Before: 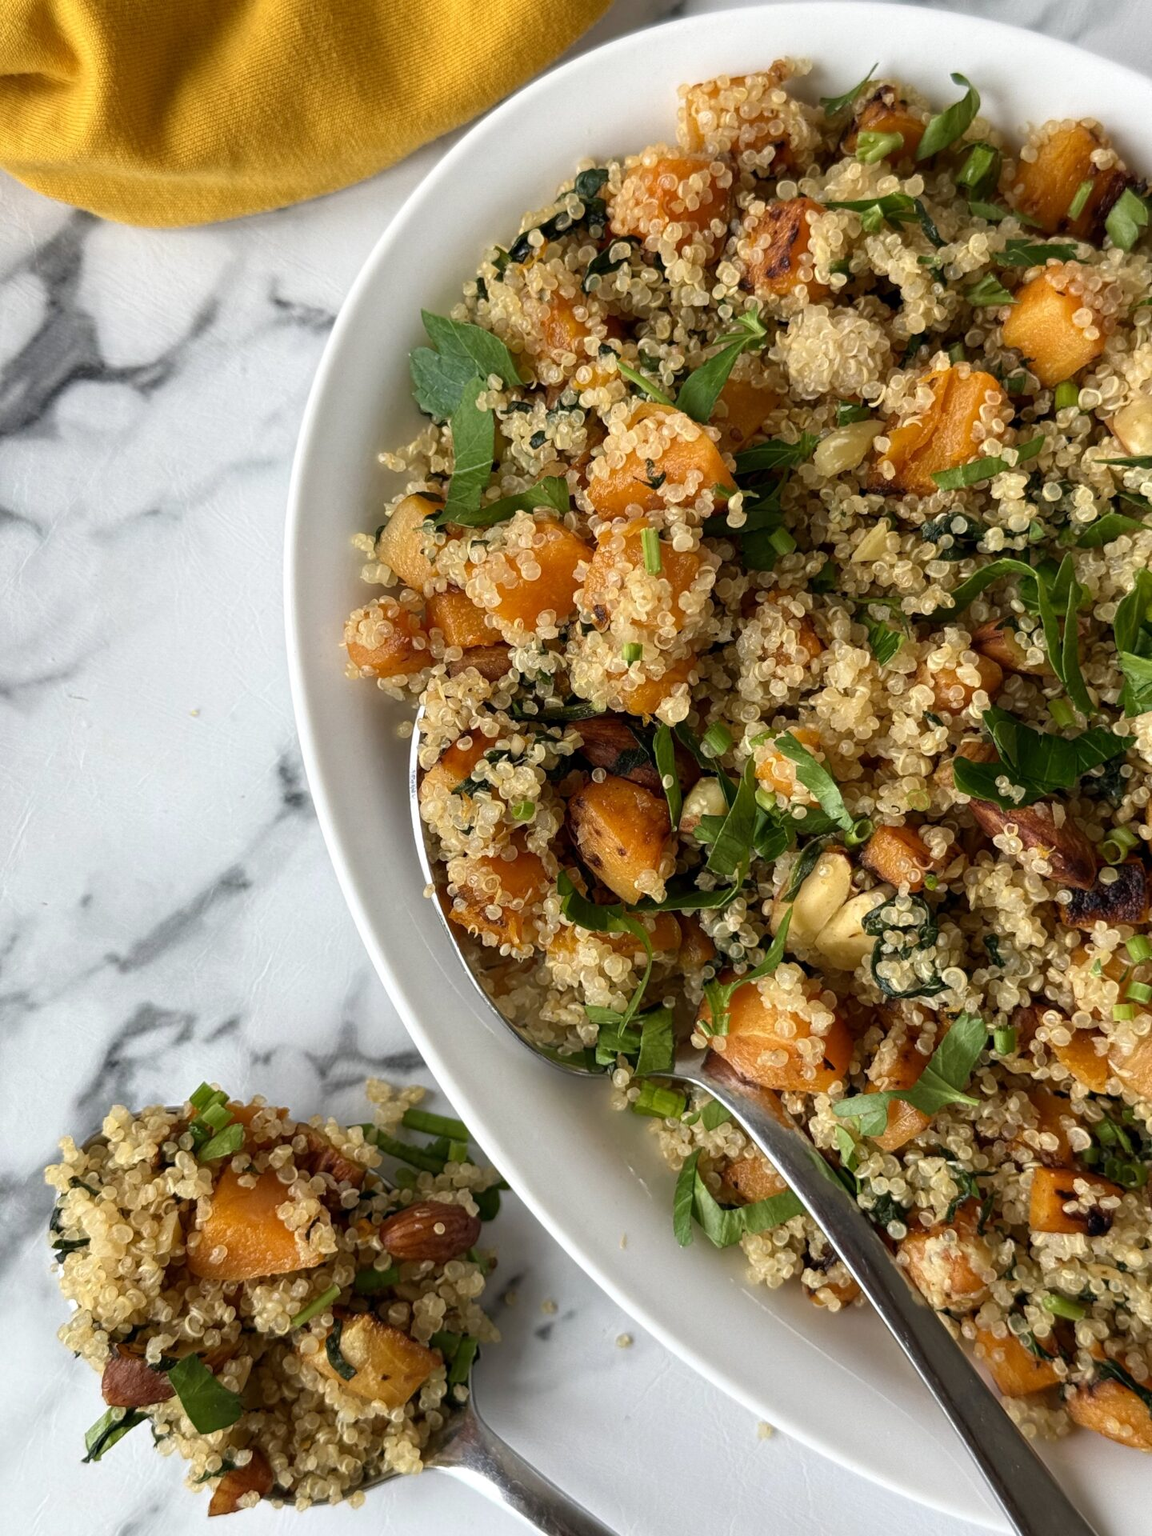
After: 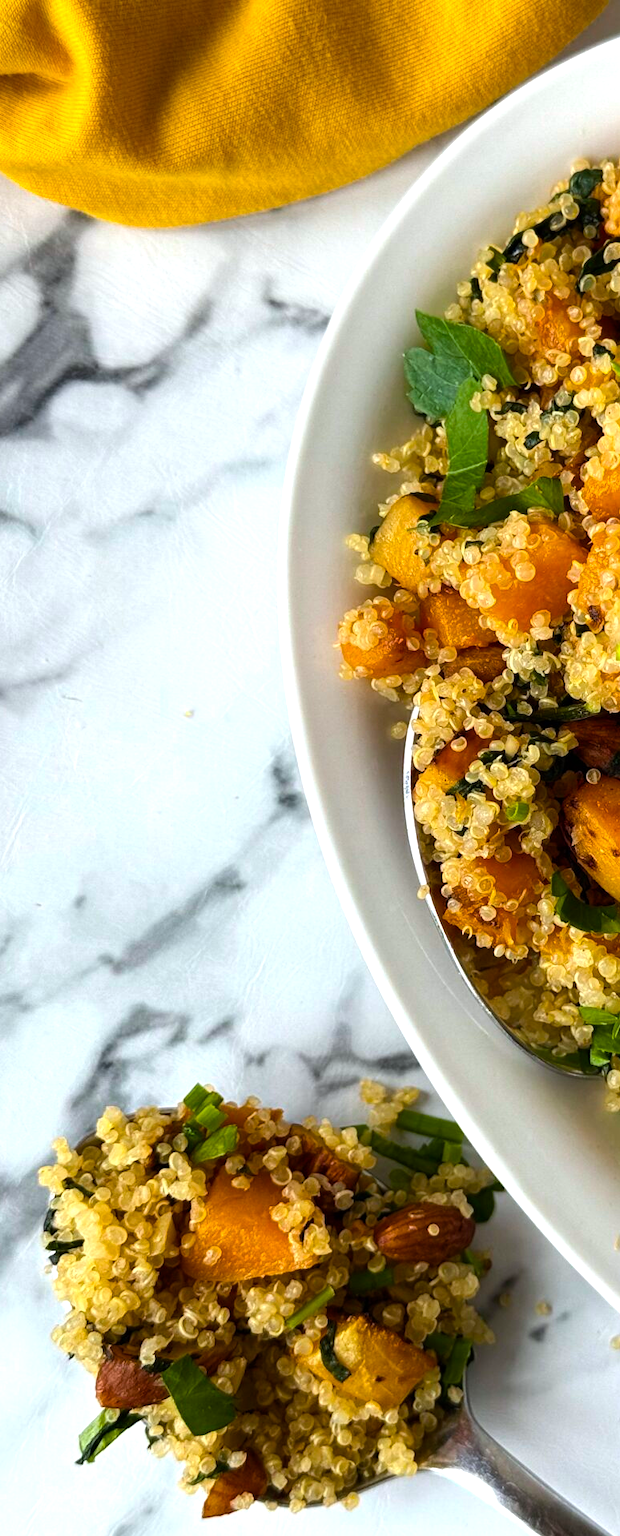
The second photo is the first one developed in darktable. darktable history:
color balance rgb: perceptual saturation grading › global saturation 25%, global vibrance 20%
crop: left 0.587%, right 45.588%, bottom 0.086%
white balance: red 0.986, blue 1.01
tone equalizer: -8 EV -0.417 EV, -7 EV -0.389 EV, -6 EV -0.333 EV, -5 EV -0.222 EV, -3 EV 0.222 EV, -2 EV 0.333 EV, -1 EV 0.389 EV, +0 EV 0.417 EV, edges refinement/feathering 500, mask exposure compensation -1.57 EV, preserve details no
